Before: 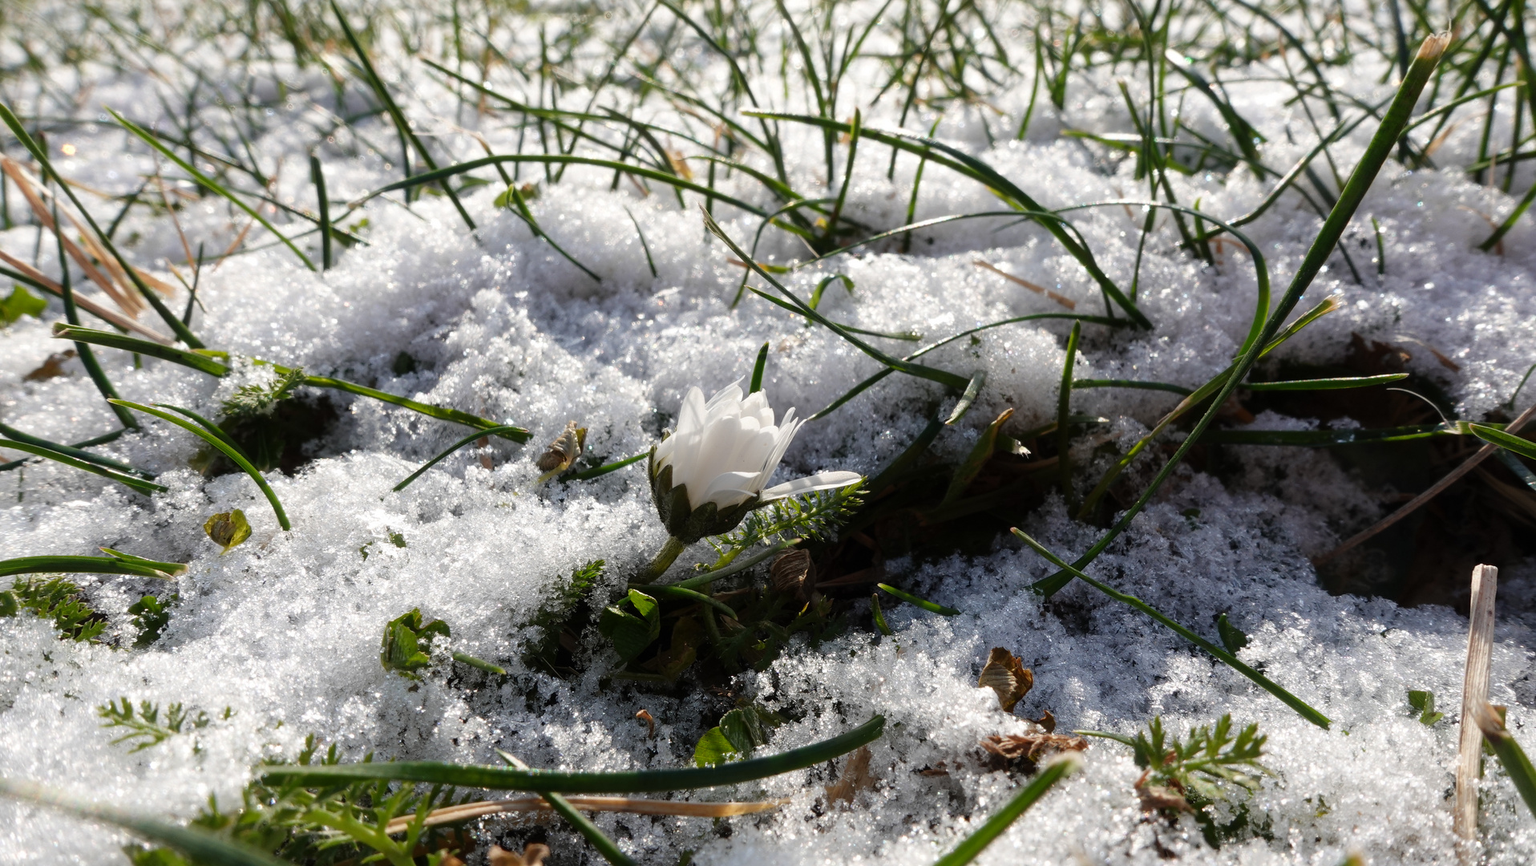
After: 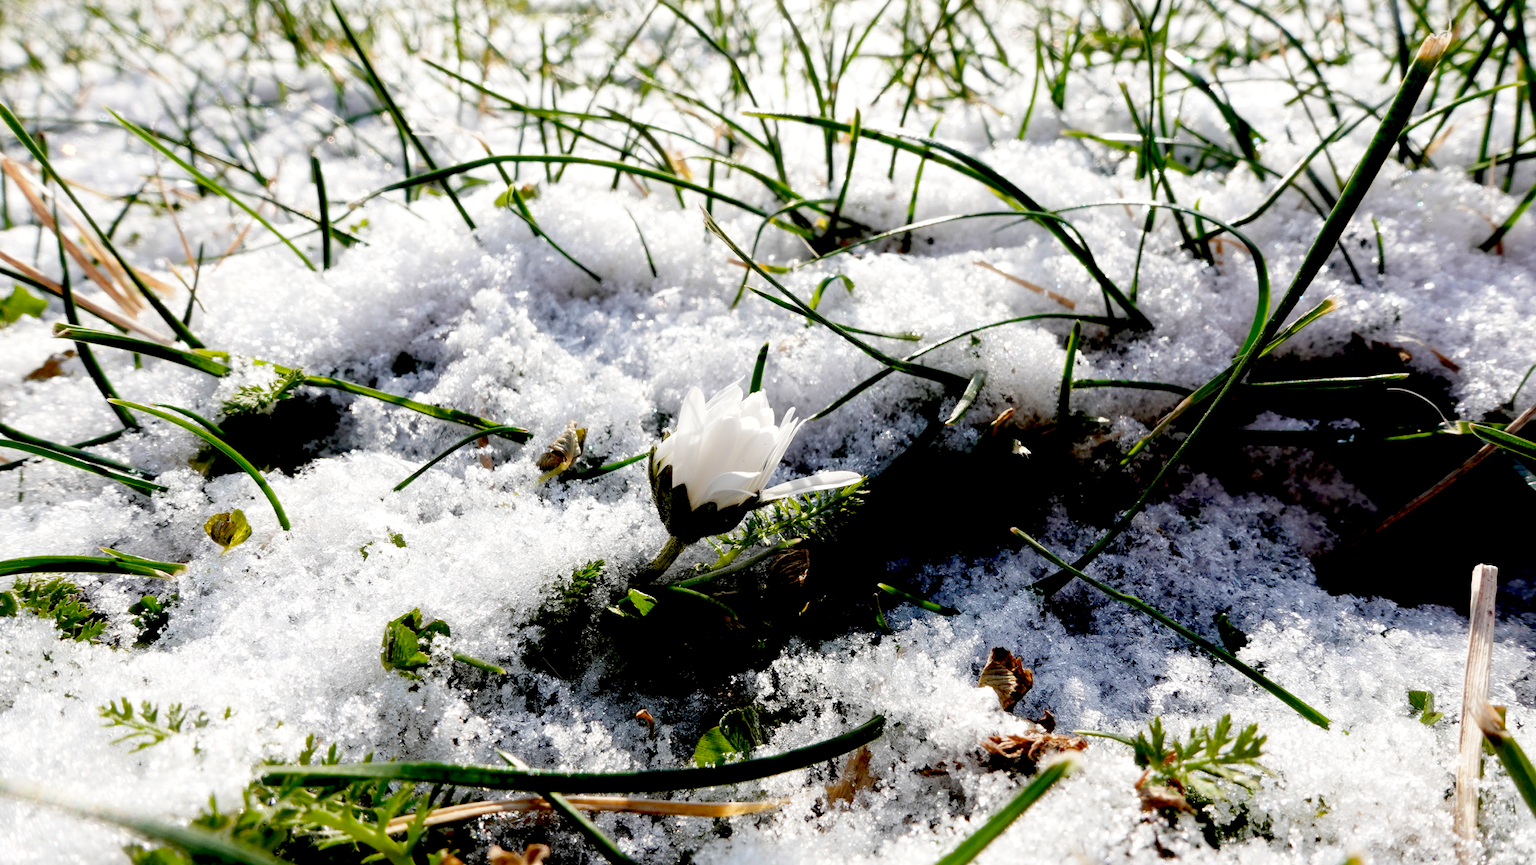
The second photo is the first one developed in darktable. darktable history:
base curve: curves: ch0 [(0, 0) (0.204, 0.334) (0.55, 0.733) (1, 1)], preserve colors none
exposure: black level correction 0.025, exposure 0.182 EV, compensate highlight preservation false
